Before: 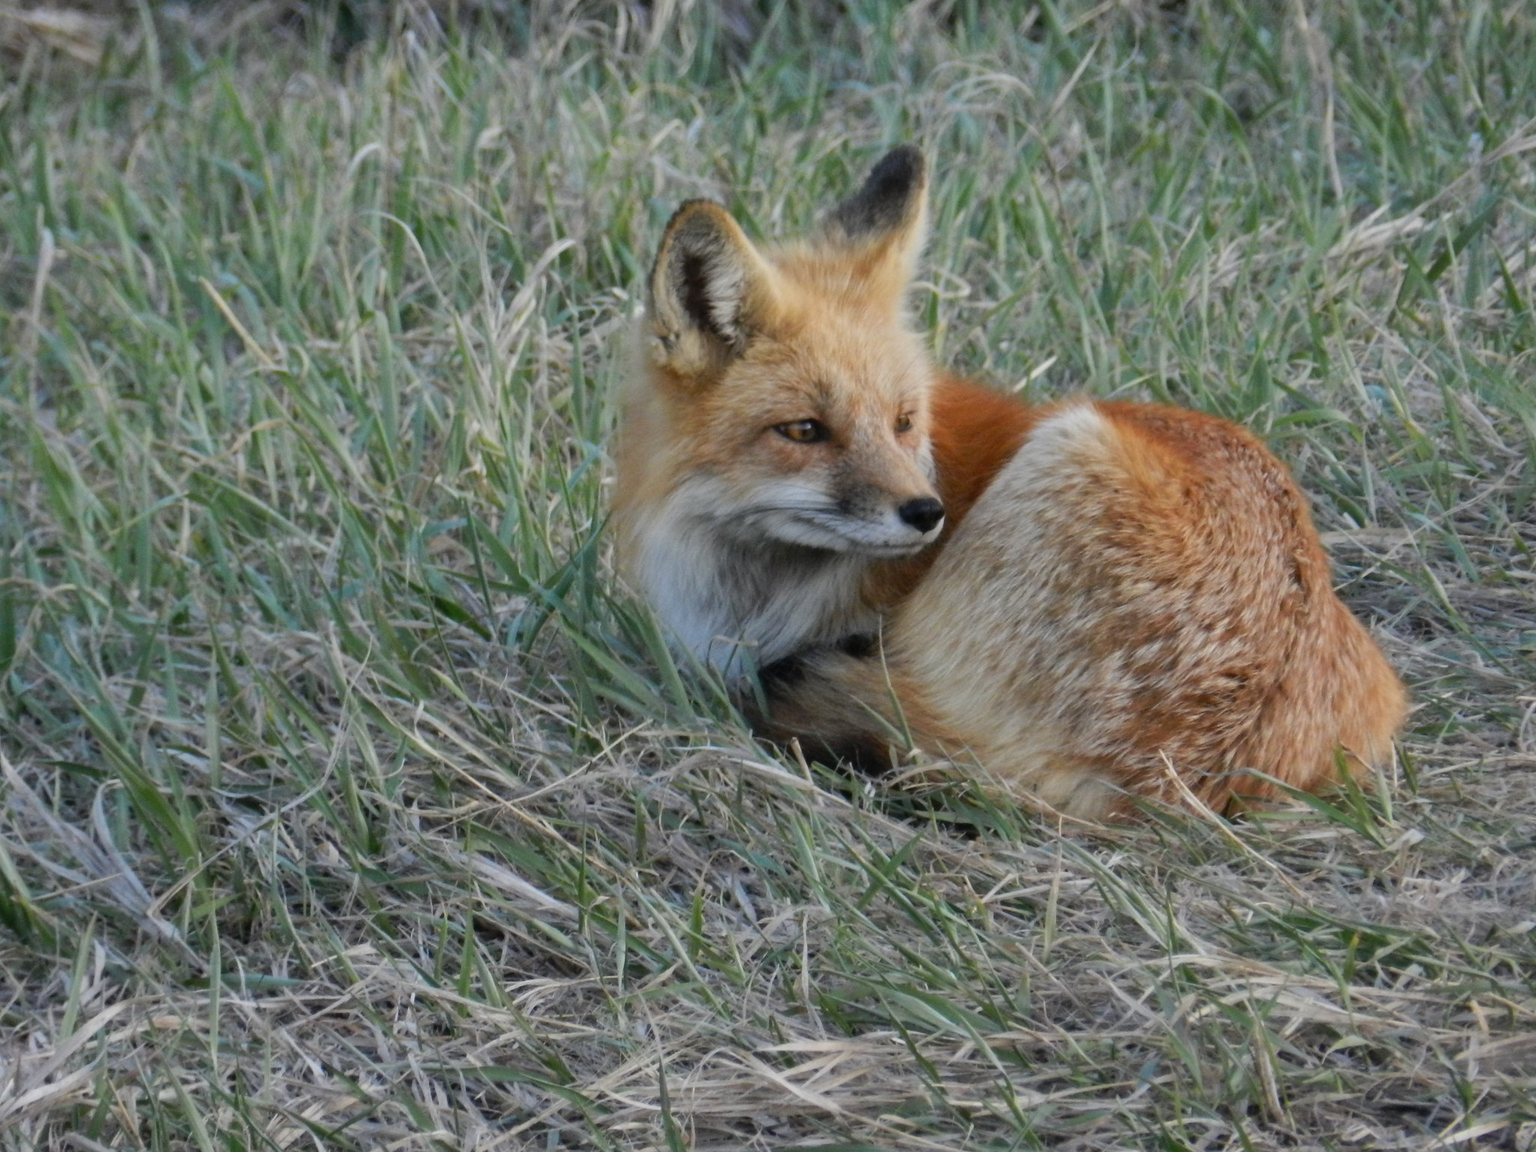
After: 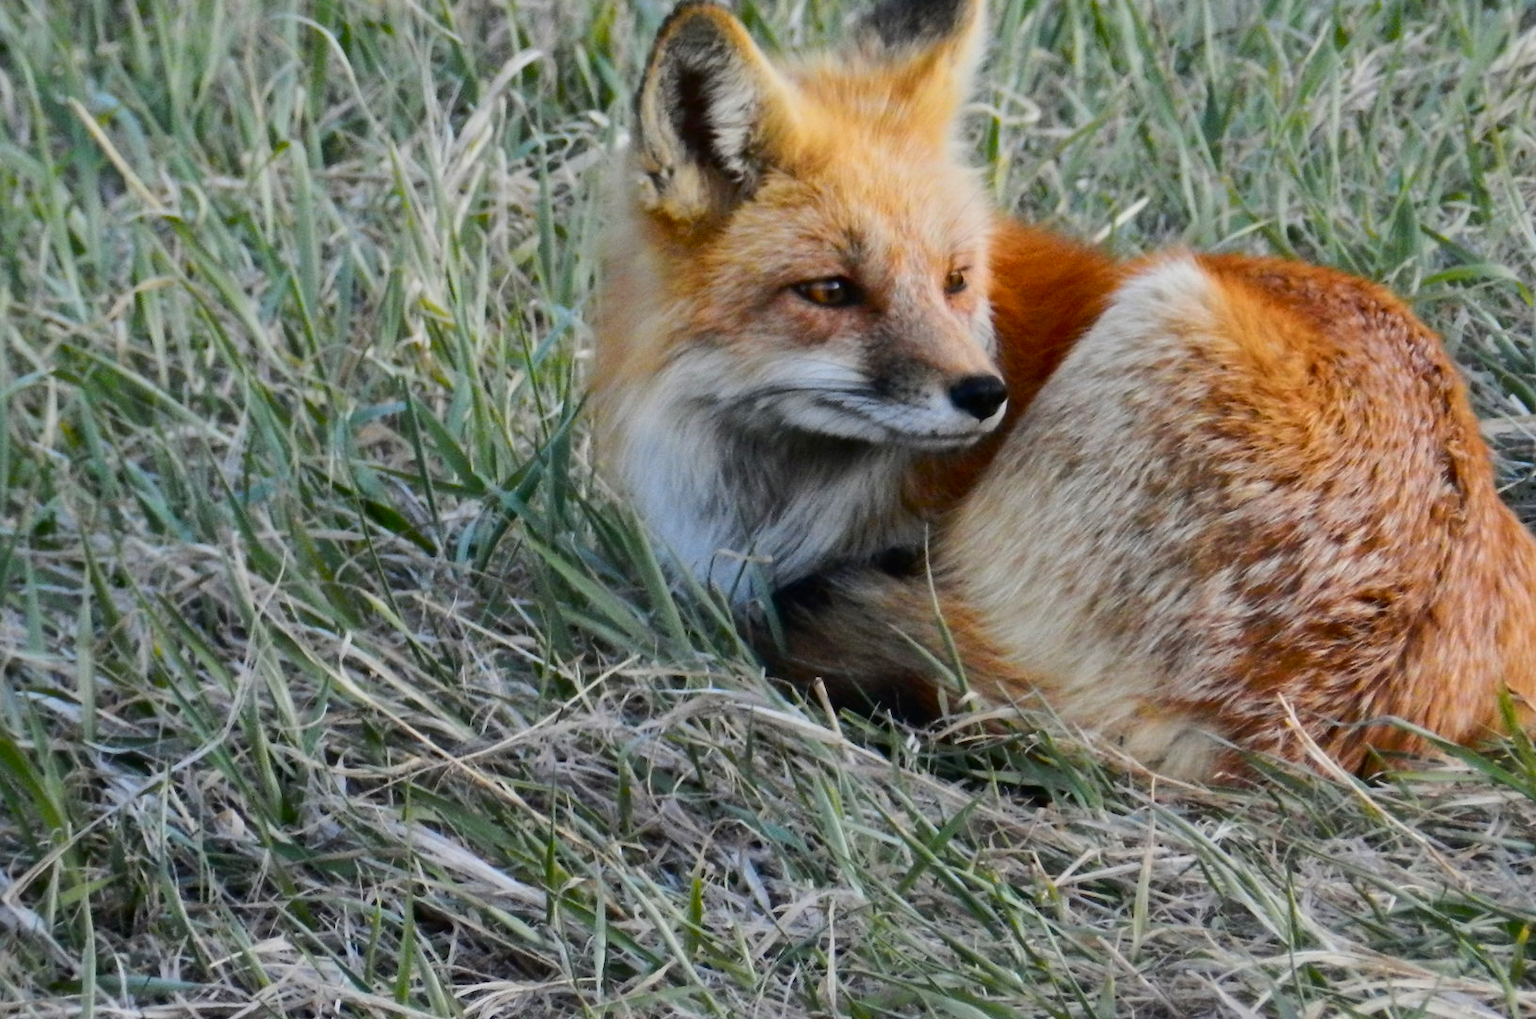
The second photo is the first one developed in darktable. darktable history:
crop: left 9.448%, top 17.326%, right 11.14%, bottom 12.404%
tone curve: curves: ch0 [(0, 0) (0.126, 0.061) (0.338, 0.285) (0.494, 0.518) (0.703, 0.762) (1, 1)]; ch1 [(0, 0) (0.364, 0.322) (0.443, 0.441) (0.5, 0.501) (0.55, 0.578) (1, 1)]; ch2 [(0, 0) (0.44, 0.424) (0.501, 0.499) (0.557, 0.564) (0.613, 0.682) (0.707, 0.746) (1, 1)], color space Lab, independent channels, preserve colors none
